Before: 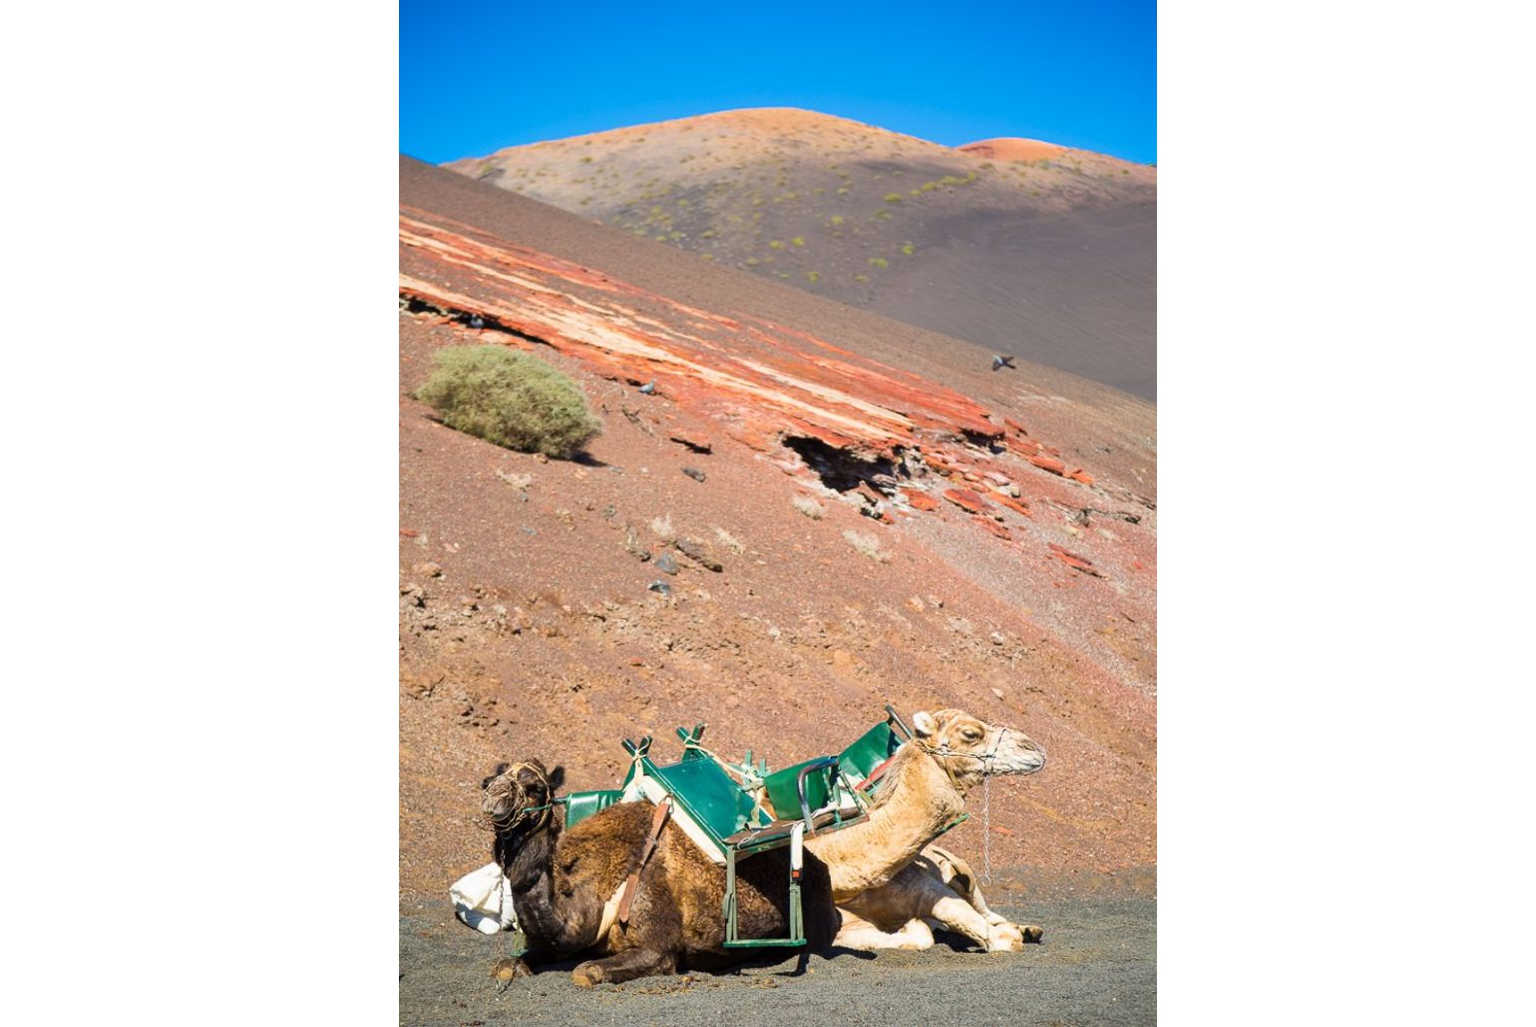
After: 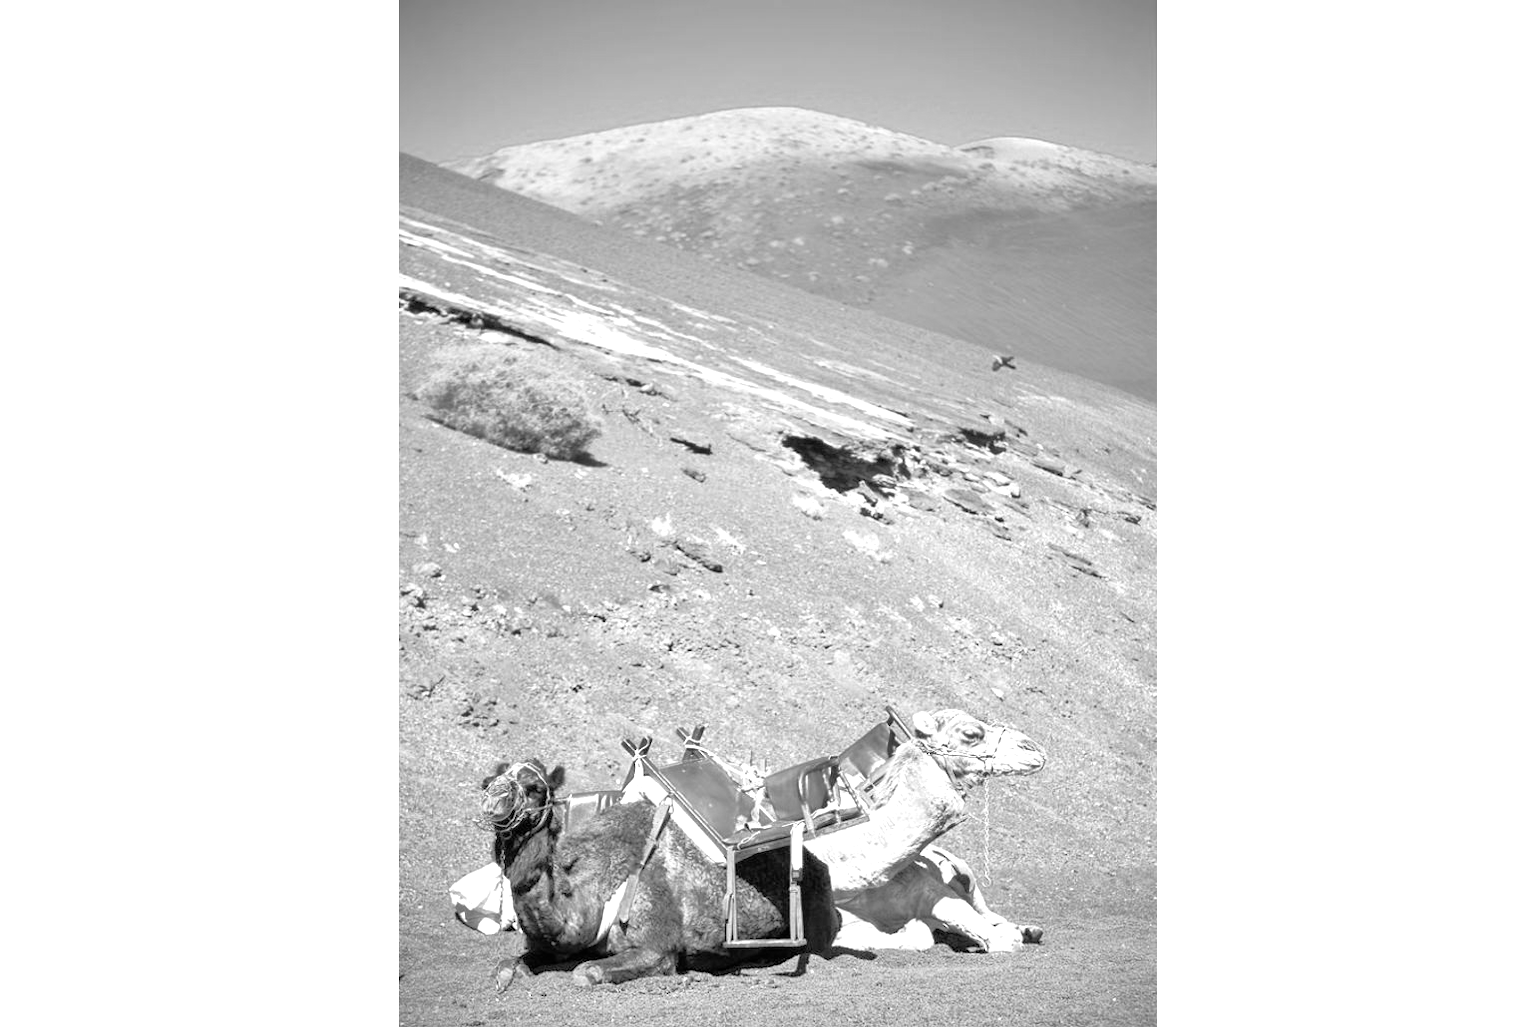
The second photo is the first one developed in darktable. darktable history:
tone equalizer: -7 EV 0.15 EV, -6 EV 0.6 EV, -5 EV 1.15 EV, -4 EV 1.33 EV, -3 EV 1.15 EV, -2 EV 0.6 EV, -1 EV 0.15 EV, mask exposure compensation -0.5 EV
exposure: black level correction 0, exposure 0.7 EV, compensate exposure bias true, compensate highlight preservation false
monochrome: on, module defaults
